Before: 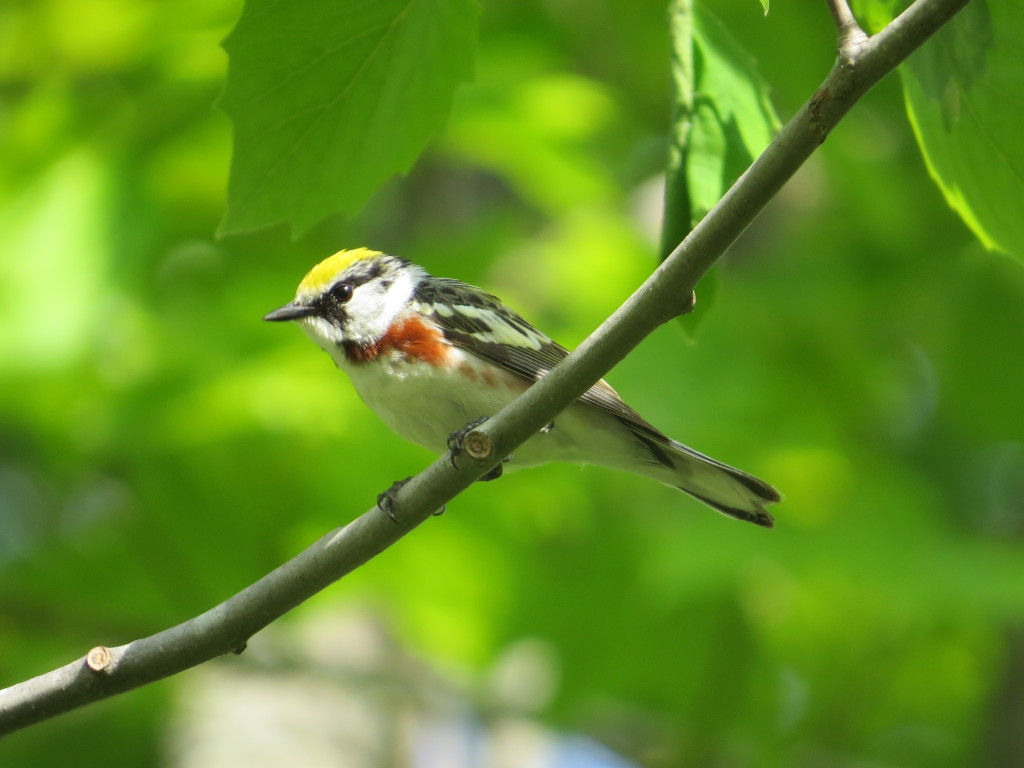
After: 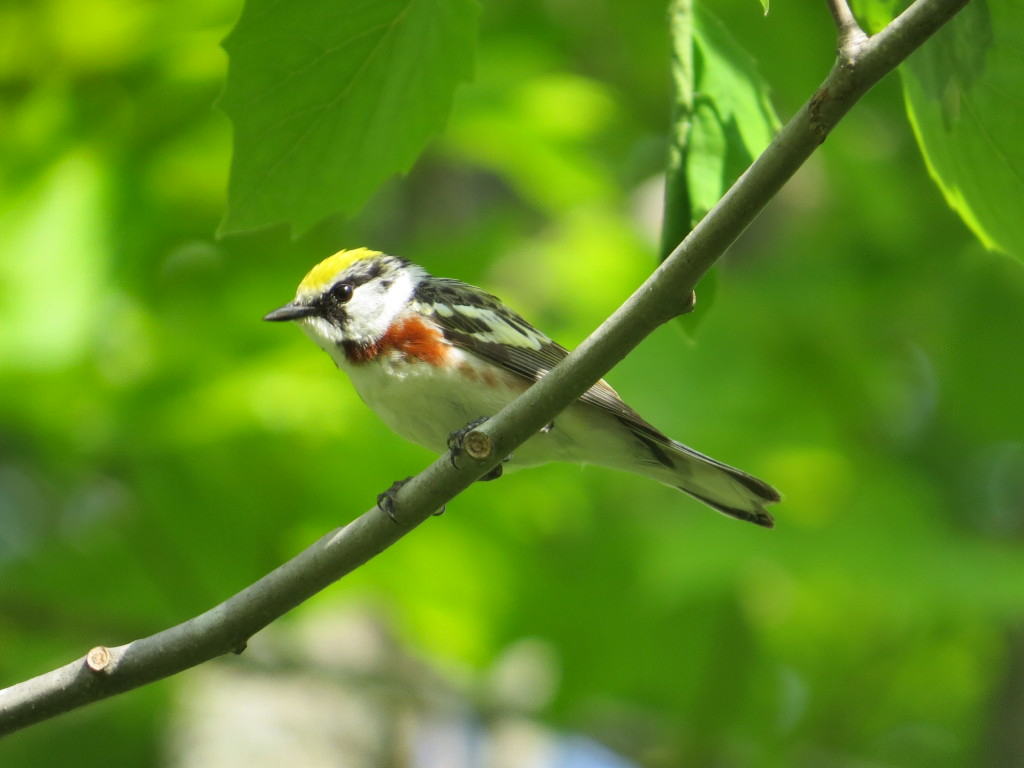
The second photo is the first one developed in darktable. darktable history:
shadows and highlights: shadows 58.27, highlights -60.26, soften with gaussian
